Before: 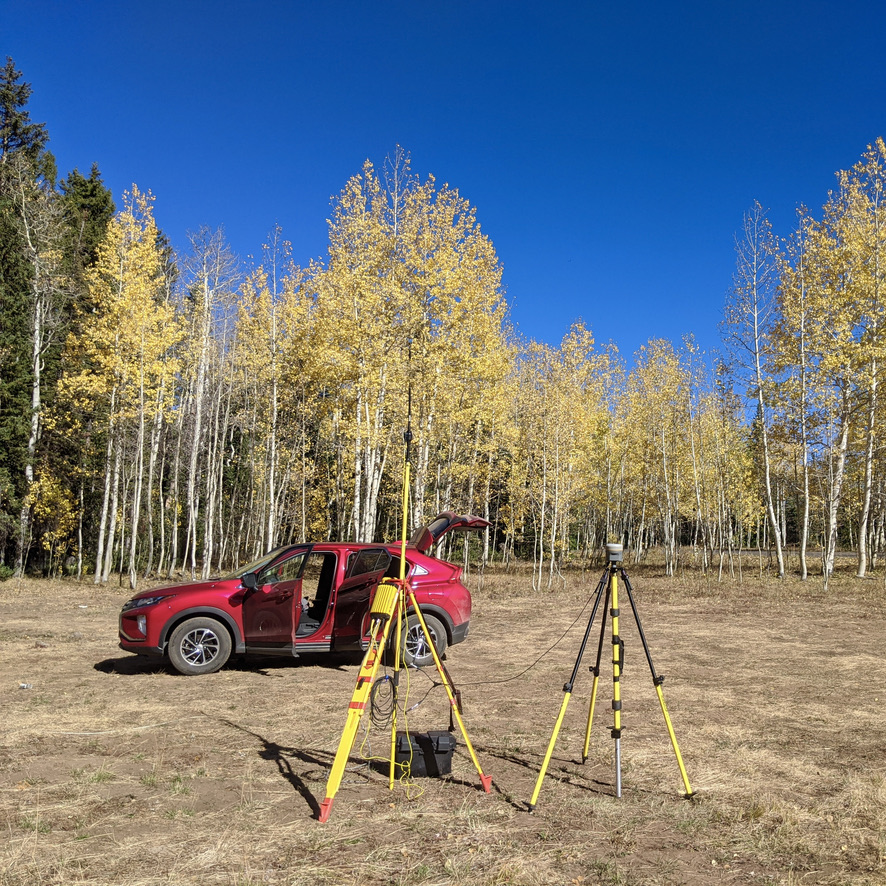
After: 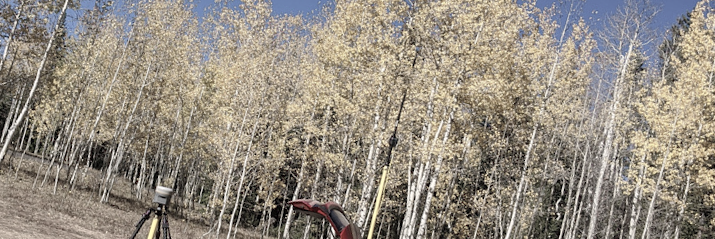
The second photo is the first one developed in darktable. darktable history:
crop and rotate: angle 16.12°, top 30.835%, bottom 35.653%
color correction: highlights a* 3.22, highlights b* 1.93, saturation 1.19
color zones: curves: ch1 [(0, 0.34) (0.143, 0.164) (0.286, 0.152) (0.429, 0.176) (0.571, 0.173) (0.714, 0.188) (0.857, 0.199) (1, 0.34)]
